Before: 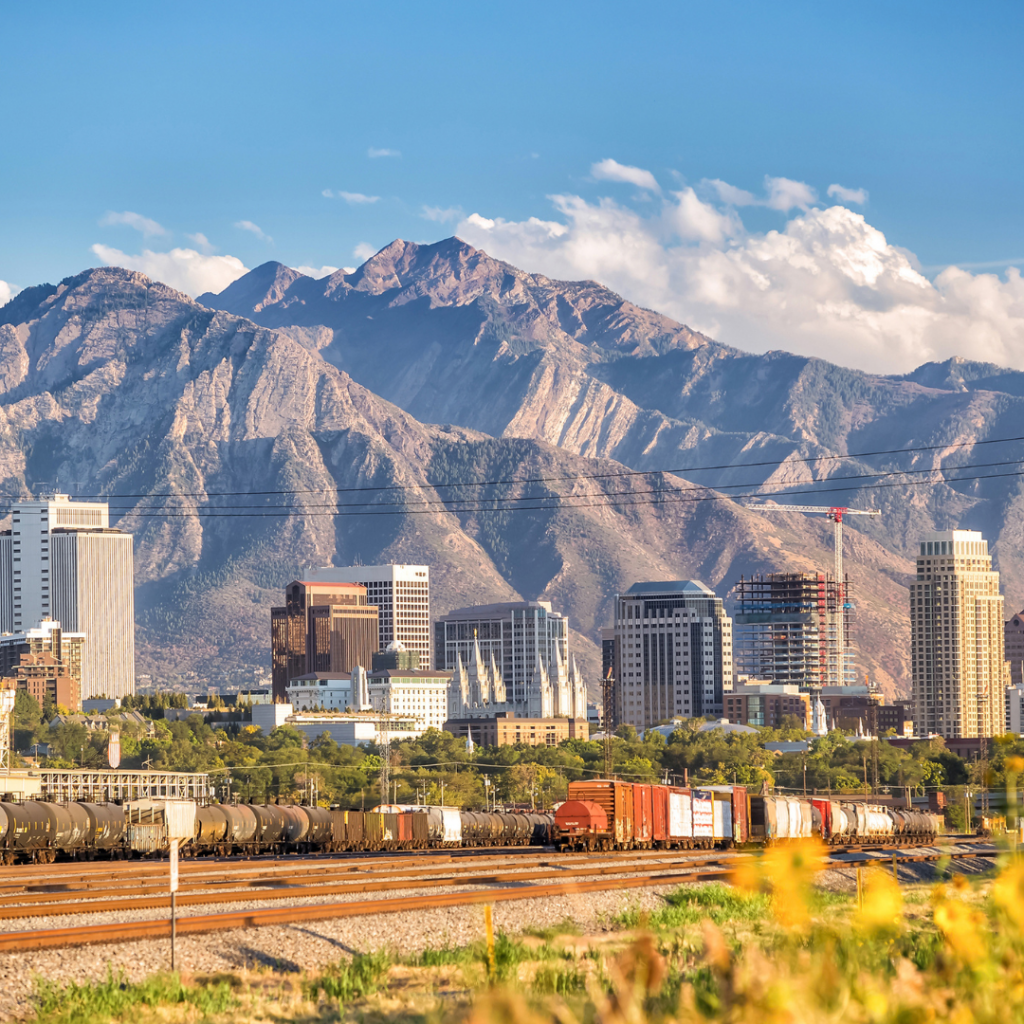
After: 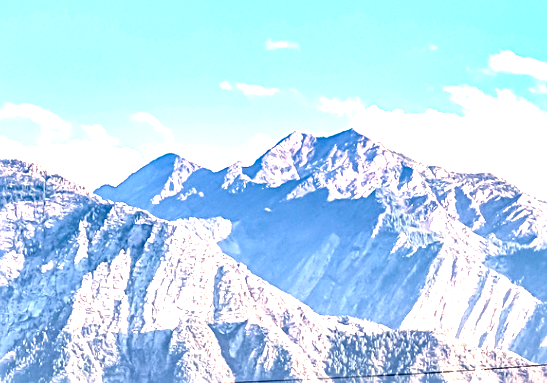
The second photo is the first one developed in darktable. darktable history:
exposure: black level correction 0, exposure 1.3 EV, compensate highlight preservation false
haze removal: compatibility mode true, adaptive false
sharpen: radius 2.557, amount 0.645
color correction: highlights a* 0.831, highlights b* 2.86, saturation 1.07
contrast brightness saturation: contrast 0.026, brightness -0.038
local contrast: highlights 62%, detail 143%, midtone range 0.427
tone equalizer: -8 EV -0.405 EV, -7 EV -0.396 EV, -6 EV -0.304 EV, -5 EV -0.225 EV, -3 EV 0.247 EV, -2 EV 0.353 EV, -1 EV 0.393 EV, +0 EV 0.396 EV, edges refinement/feathering 500, mask exposure compensation -1.57 EV, preserve details no
crop: left 10.041%, top 10.56%, right 36.503%, bottom 51.969%
